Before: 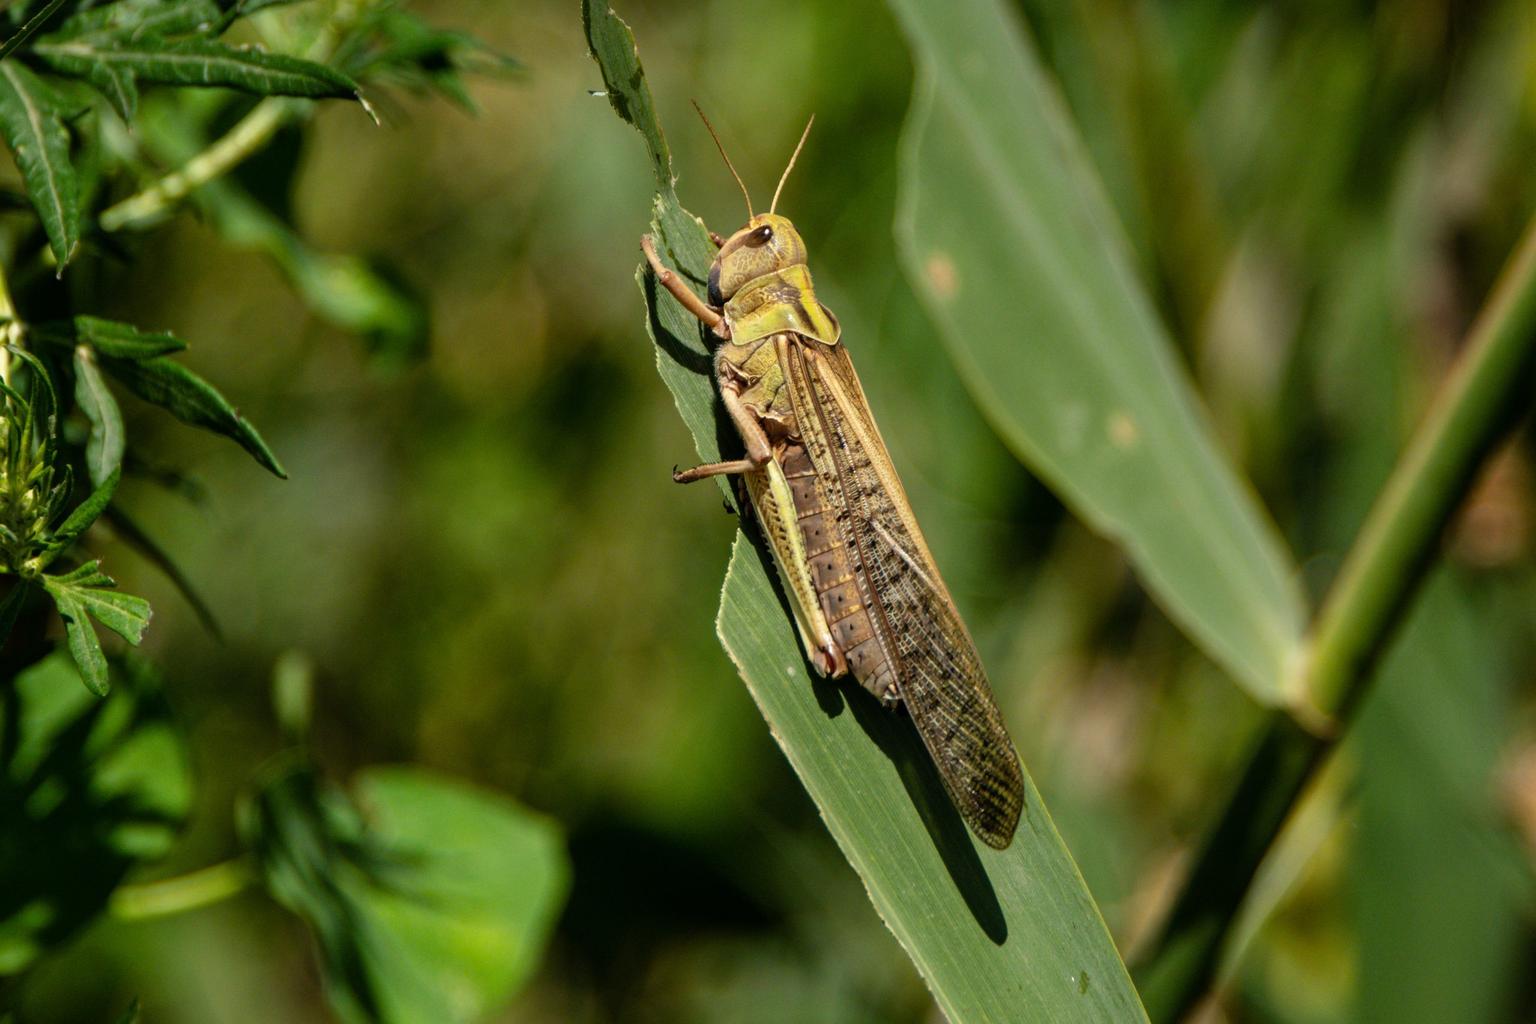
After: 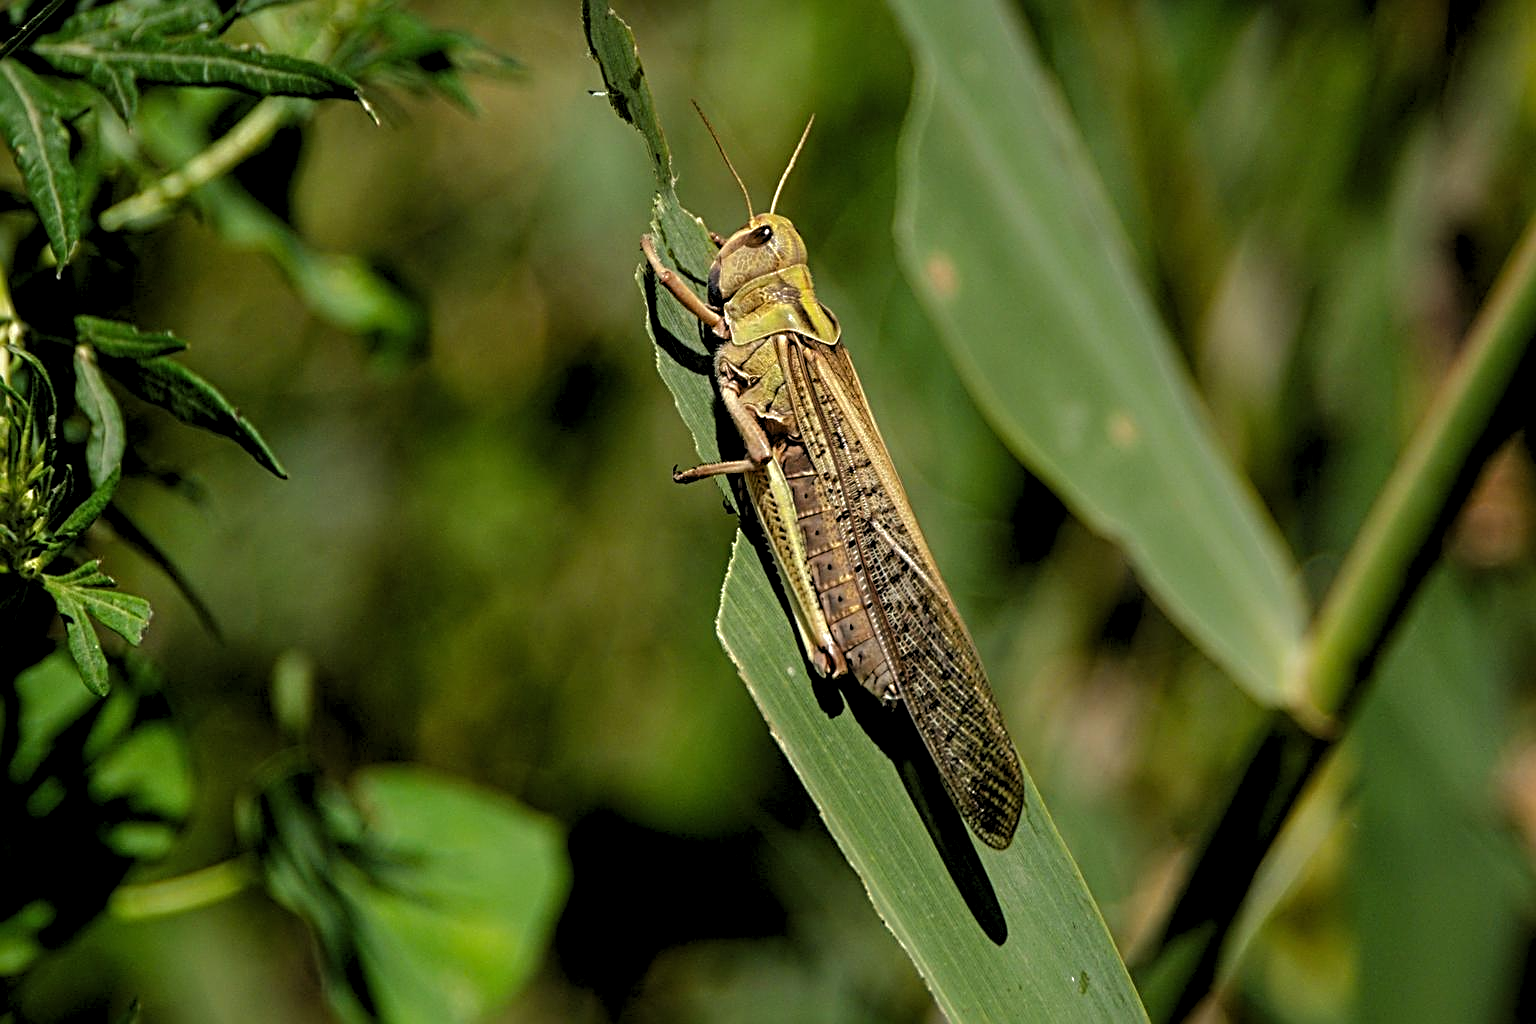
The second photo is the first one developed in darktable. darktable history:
sharpen: radius 3.025, amount 0.757
levels: levels [0.073, 0.497, 0.972]
rgb curve: curves: ch0 [(0, 0) (0.175, 0.154) (0.785, 0.663) (1, 1)]
